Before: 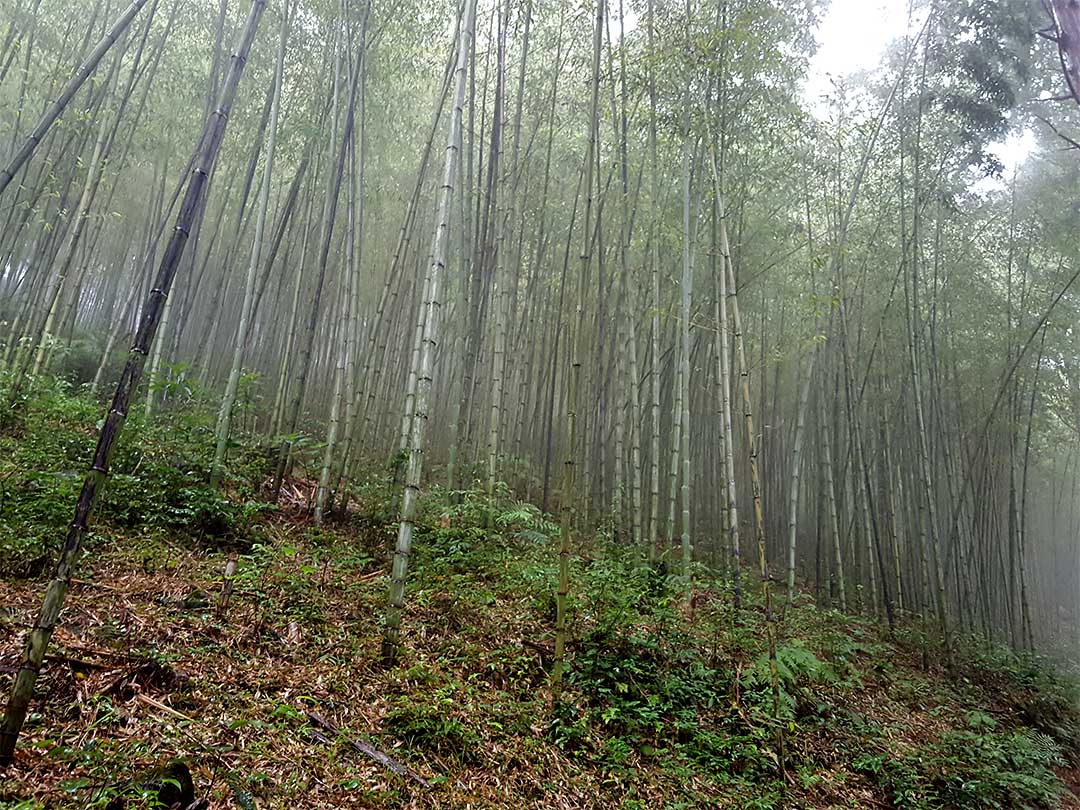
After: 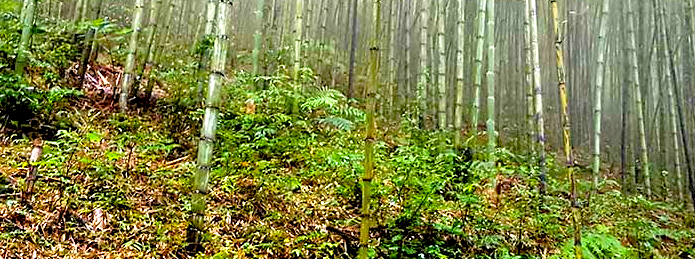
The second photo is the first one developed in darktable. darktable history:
color balance rgb: linear chroma grading › global chroma 10%, perceptual saturation grading › global saturation 30%, global vibrance 10%
exposure: black level correction 0.009, exposure 1.425 EV, compensate highlight preservation false
crop: left 18.091%, top 51.13%, right 17.525%, bottom 16.85%
